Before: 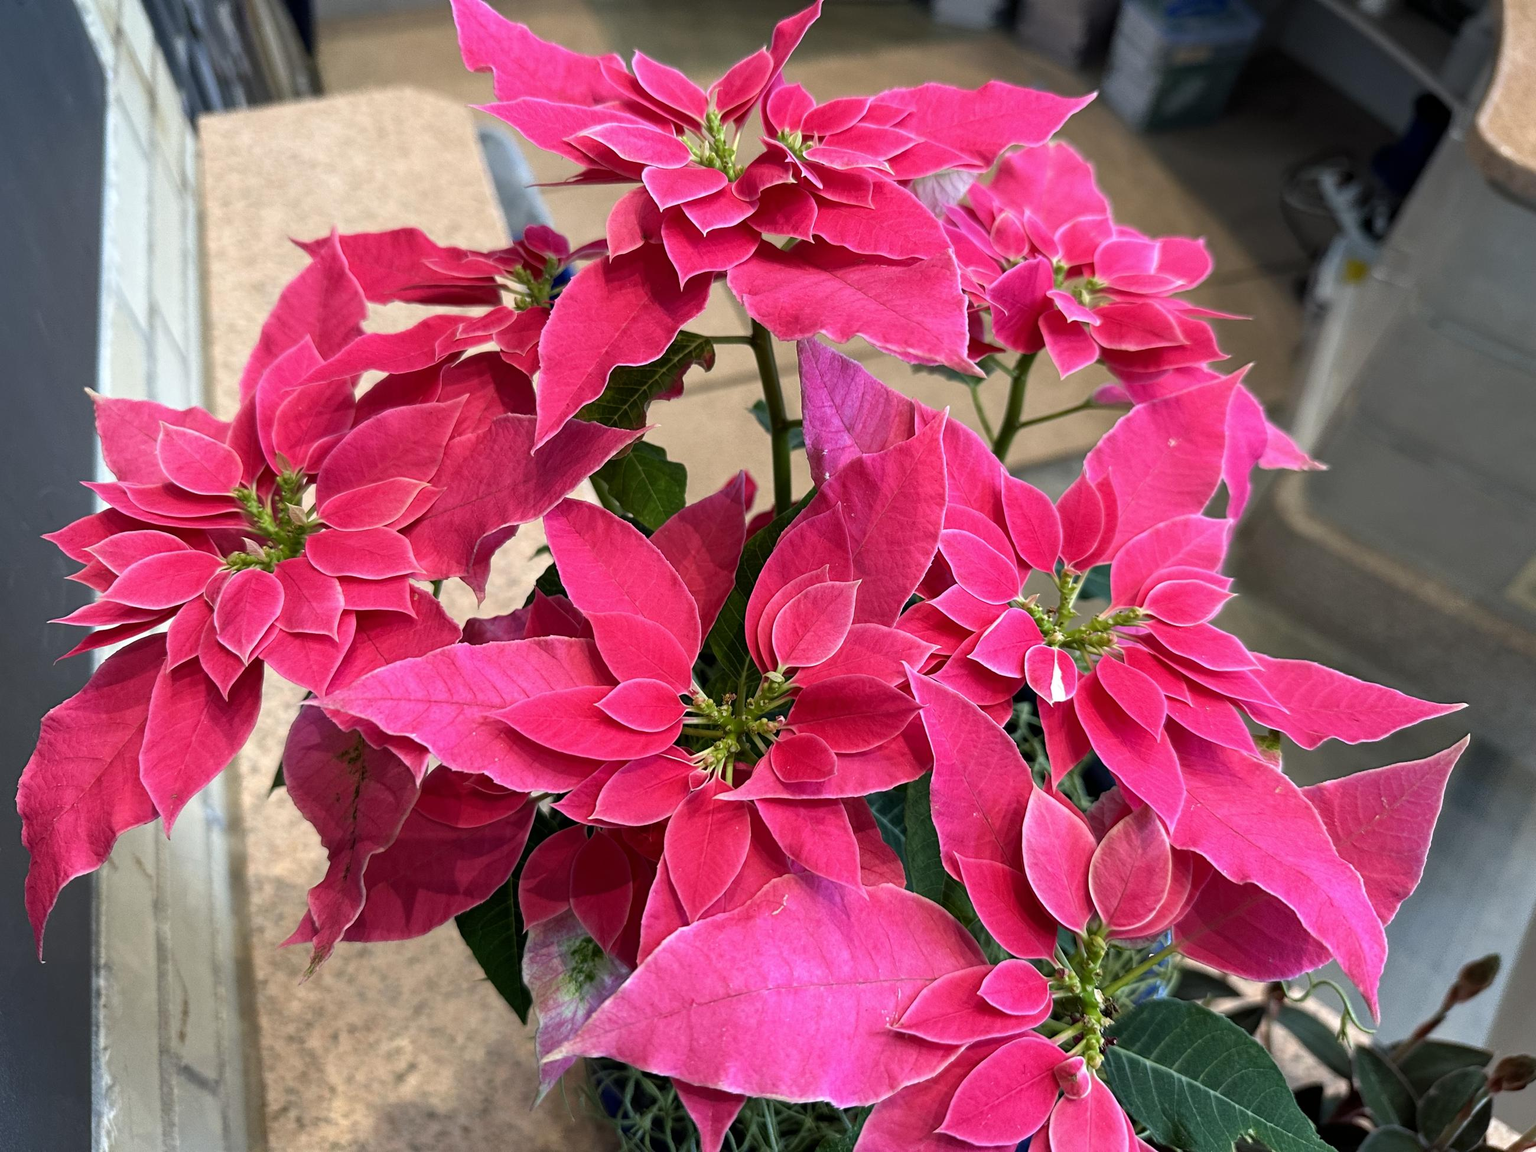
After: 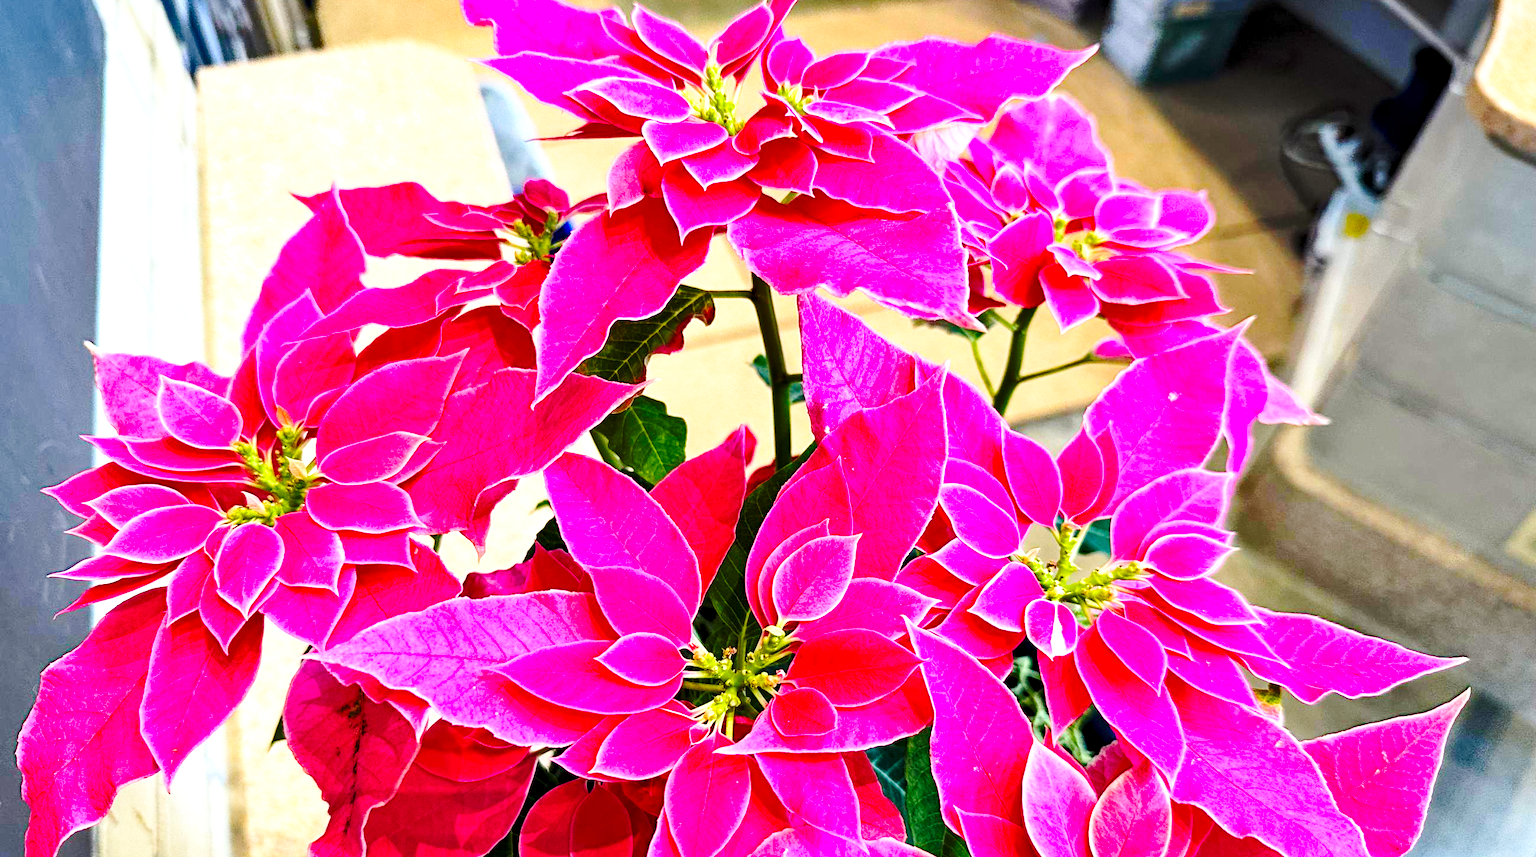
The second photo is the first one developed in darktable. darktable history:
local contrast: highlights 106%, shadows 102%, detail 119%, midtone range 0.2
contrast brightness saturation: contrast 0.204, brightness 0.165, saturation 0.223
shadows and highlights: soften with gaussian
crop: top 4.05%, bottom 21.531%
haze removal: compatibility mode true, adaptive false
color balance rgb: linear chroma grading › global chroma 7.582%, perceptual saturation grading › global saturation 9.882%, global vibrance 20%
exposure: black level correction 0.001, exposure 0.5 EV, compensate highlight preservation false
base curve: curves: ch0 [(0, 0) (0.032, 0.037) (0.105, 0.228) (0.435, 0.76) (0.856, 0.983) (1, 1)], exposure shift 0.01, preserve colors none
